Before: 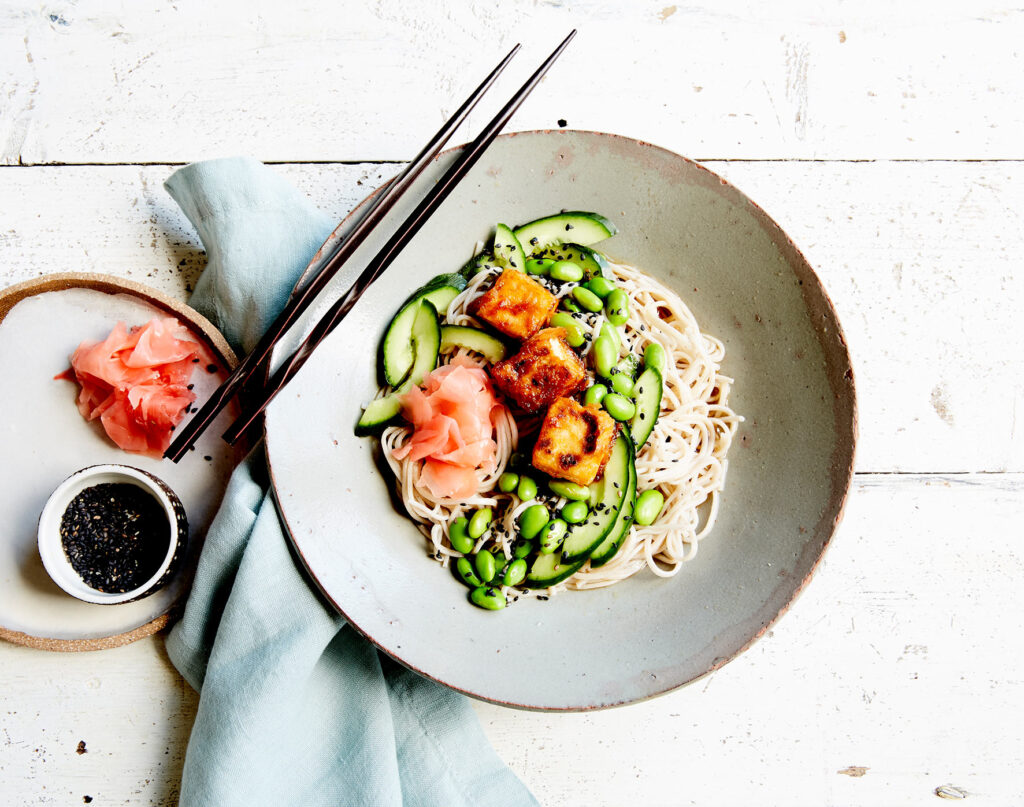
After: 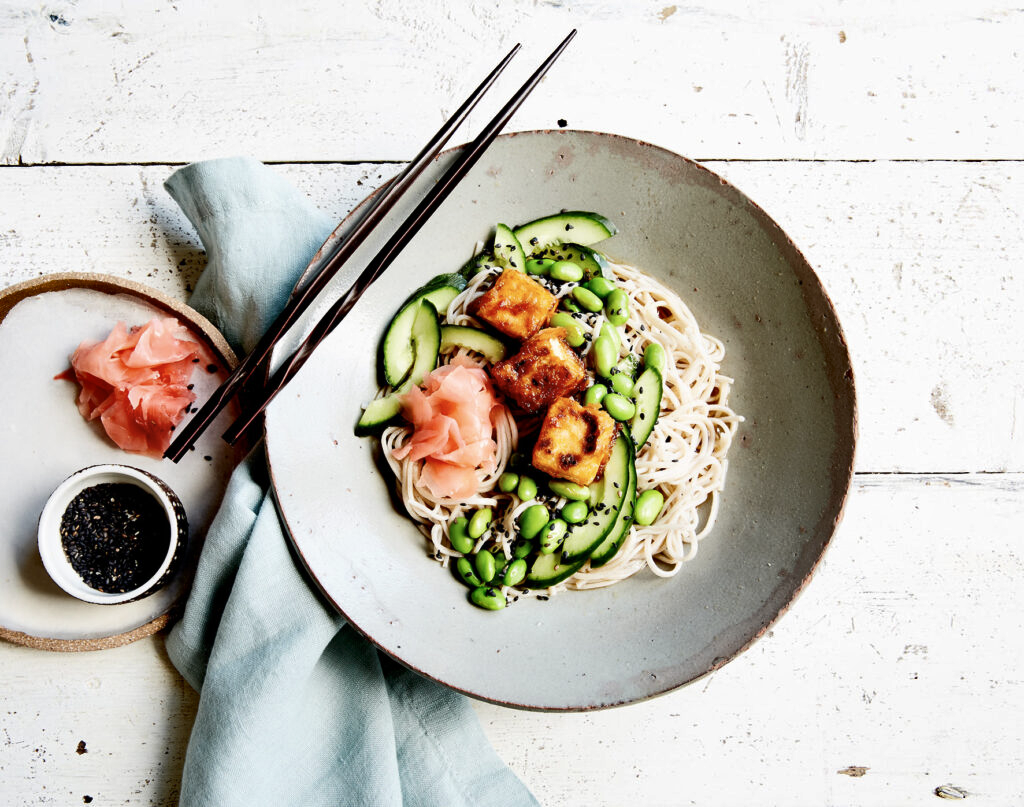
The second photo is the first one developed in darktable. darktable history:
color zones: curves: ch0 [(0, 0.5) (0.143, 0.5) (0.286, 0.5) (0.429, 0.5) (0.571, 0.5) (0.714, 0.476) (0.857, 0.5) (1, 0.5)]; ch2 [(0, 0.5) (0.143, 0.5) (0.286, 0.5) (0.429, 0.5) (0.571, 0.5) (0.714, 0.487) (0.857, 0.5) (1, 0.5)]
shadows and highlights: soften with gaussian
contrast brightness saturation: contrast 0.107, saturation -0.166
